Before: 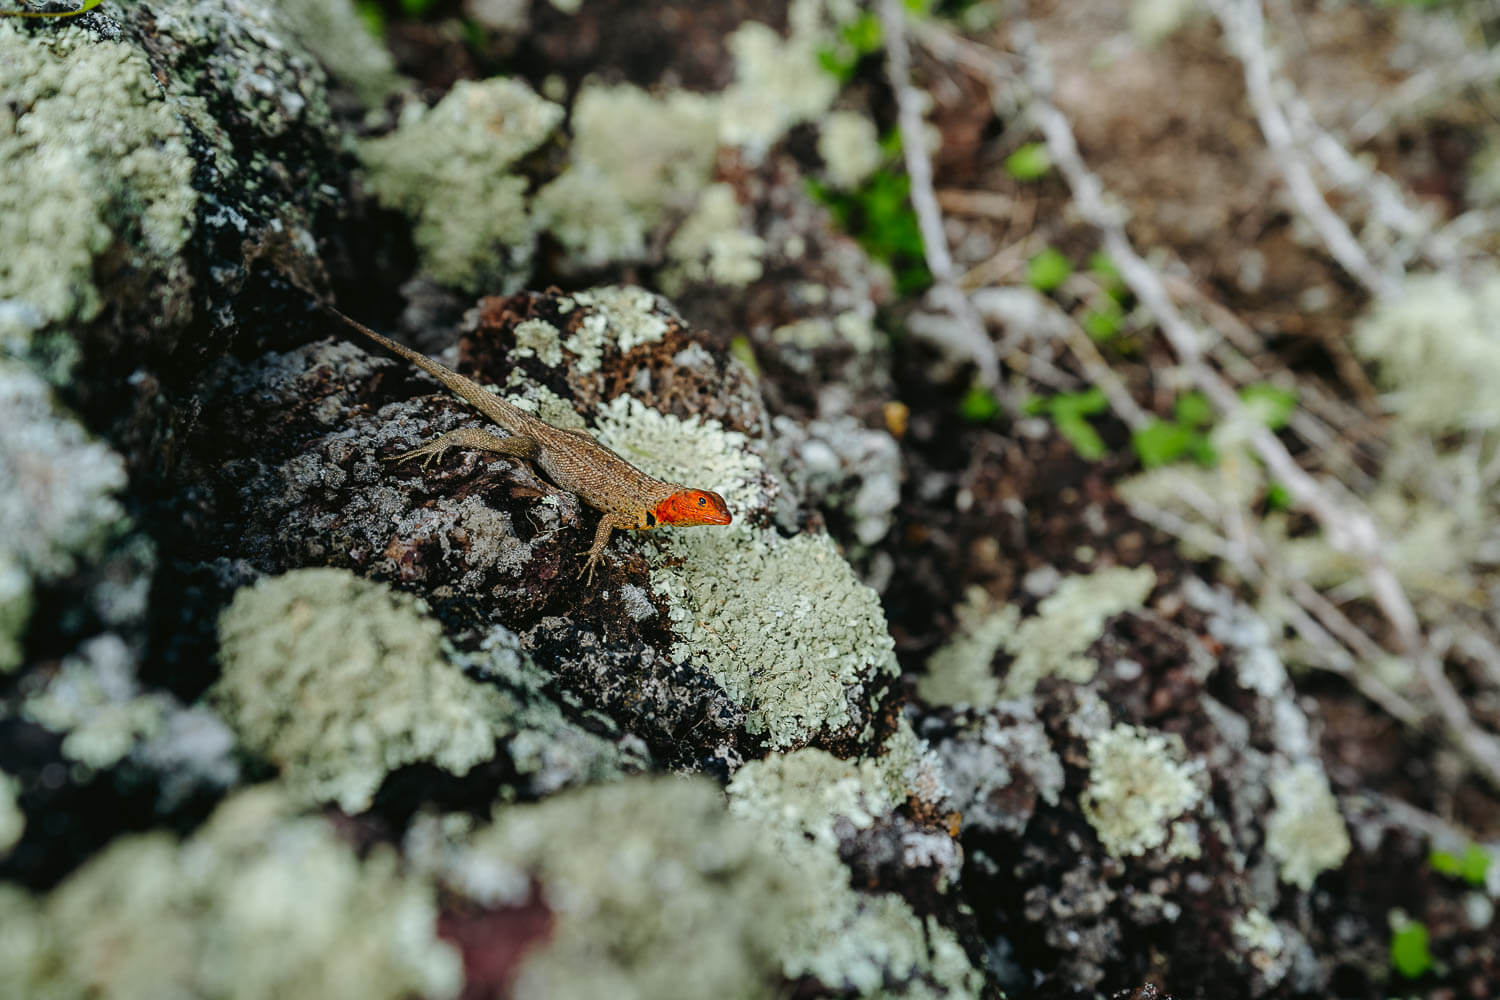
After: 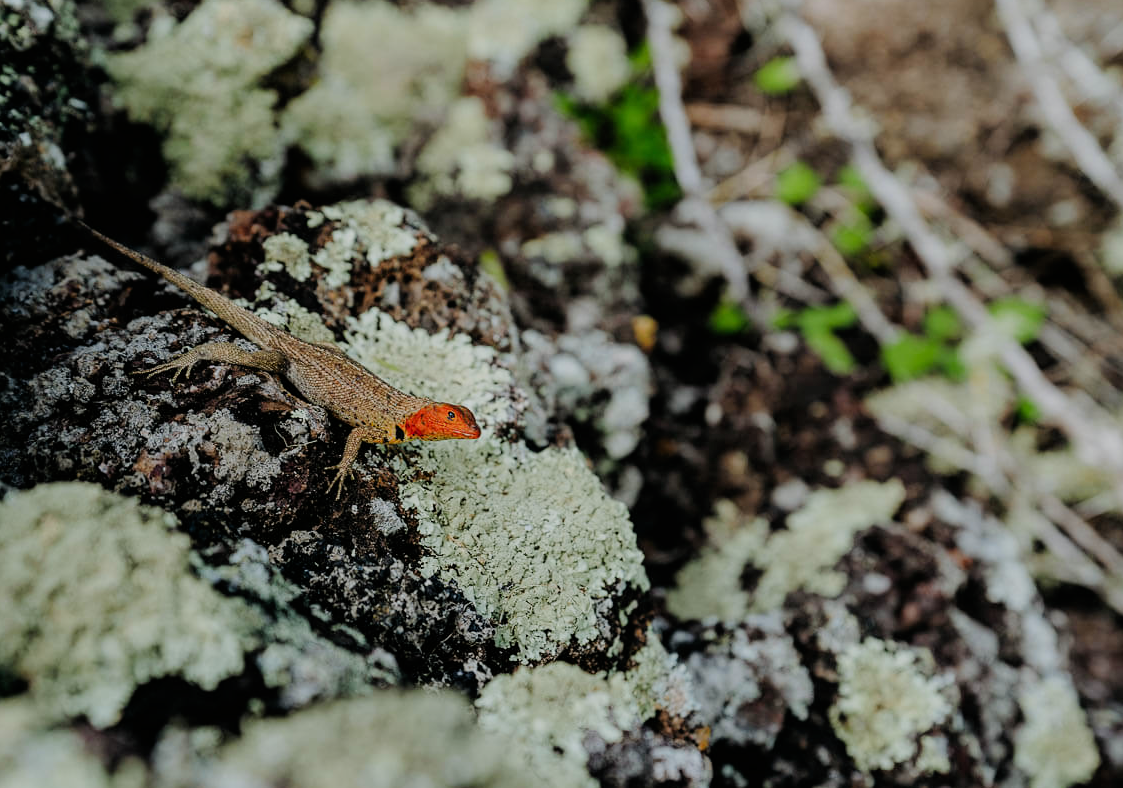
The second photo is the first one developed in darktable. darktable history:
crop: left 16.768%, top 8.653%, right 8.362%, bottom 12.485%
filmic rgb: black relative exposure -7.65 EV, white relative exposure 4.56 EV, hardness 3.61
